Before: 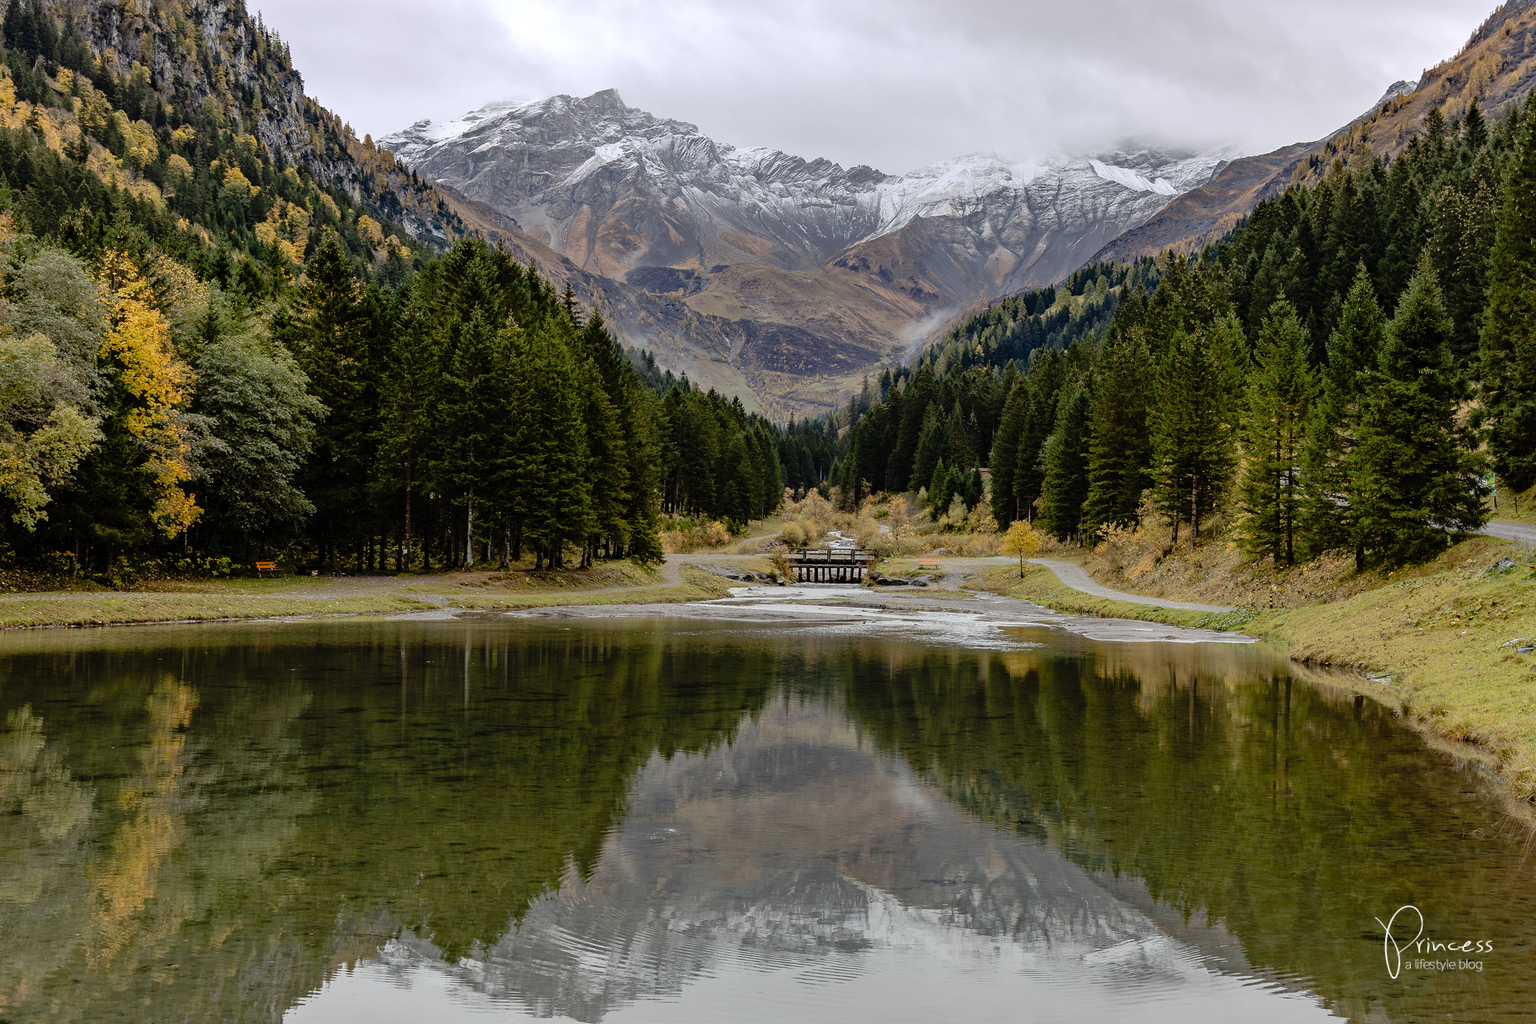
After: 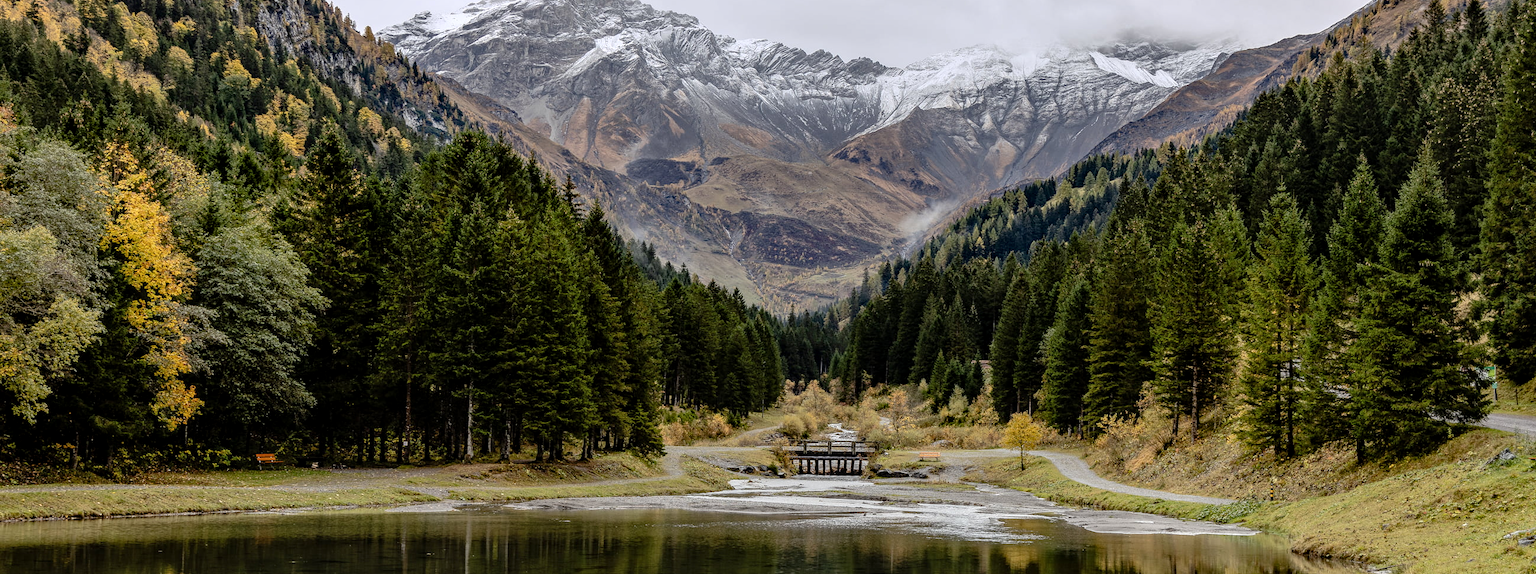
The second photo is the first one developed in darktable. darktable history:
local contrast: on, module defaults
crop and rotate: top 10.605%, bottom 33.274%
contrast brightness saturation: contrast 0.1, brightness 0.02, saturation 0.02
